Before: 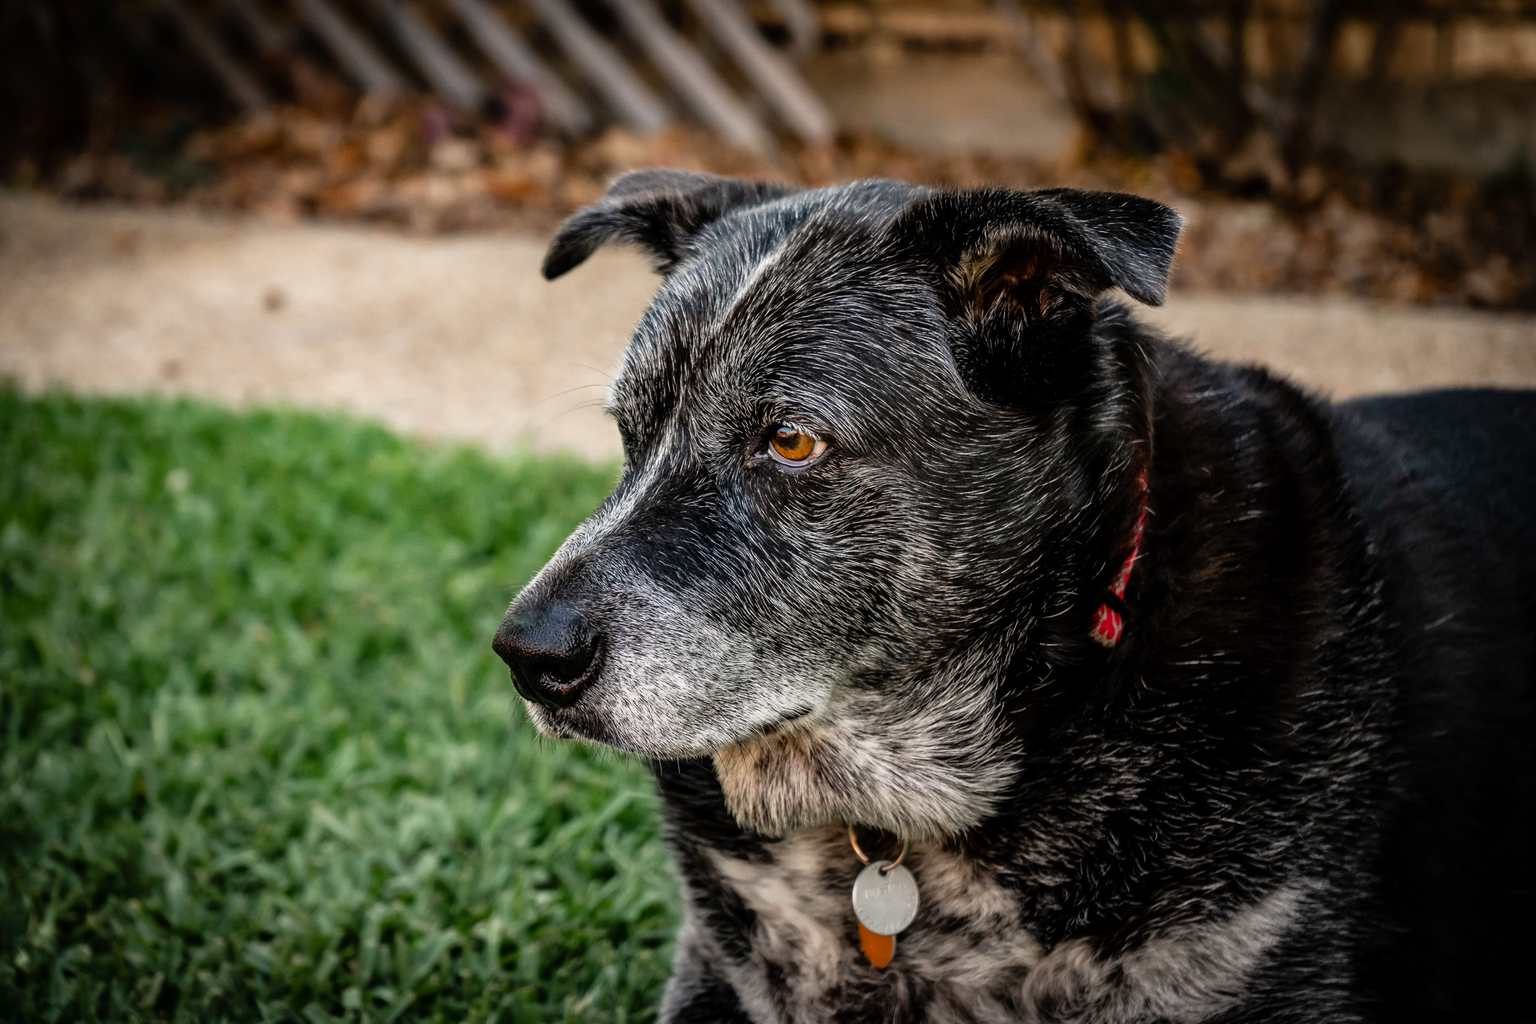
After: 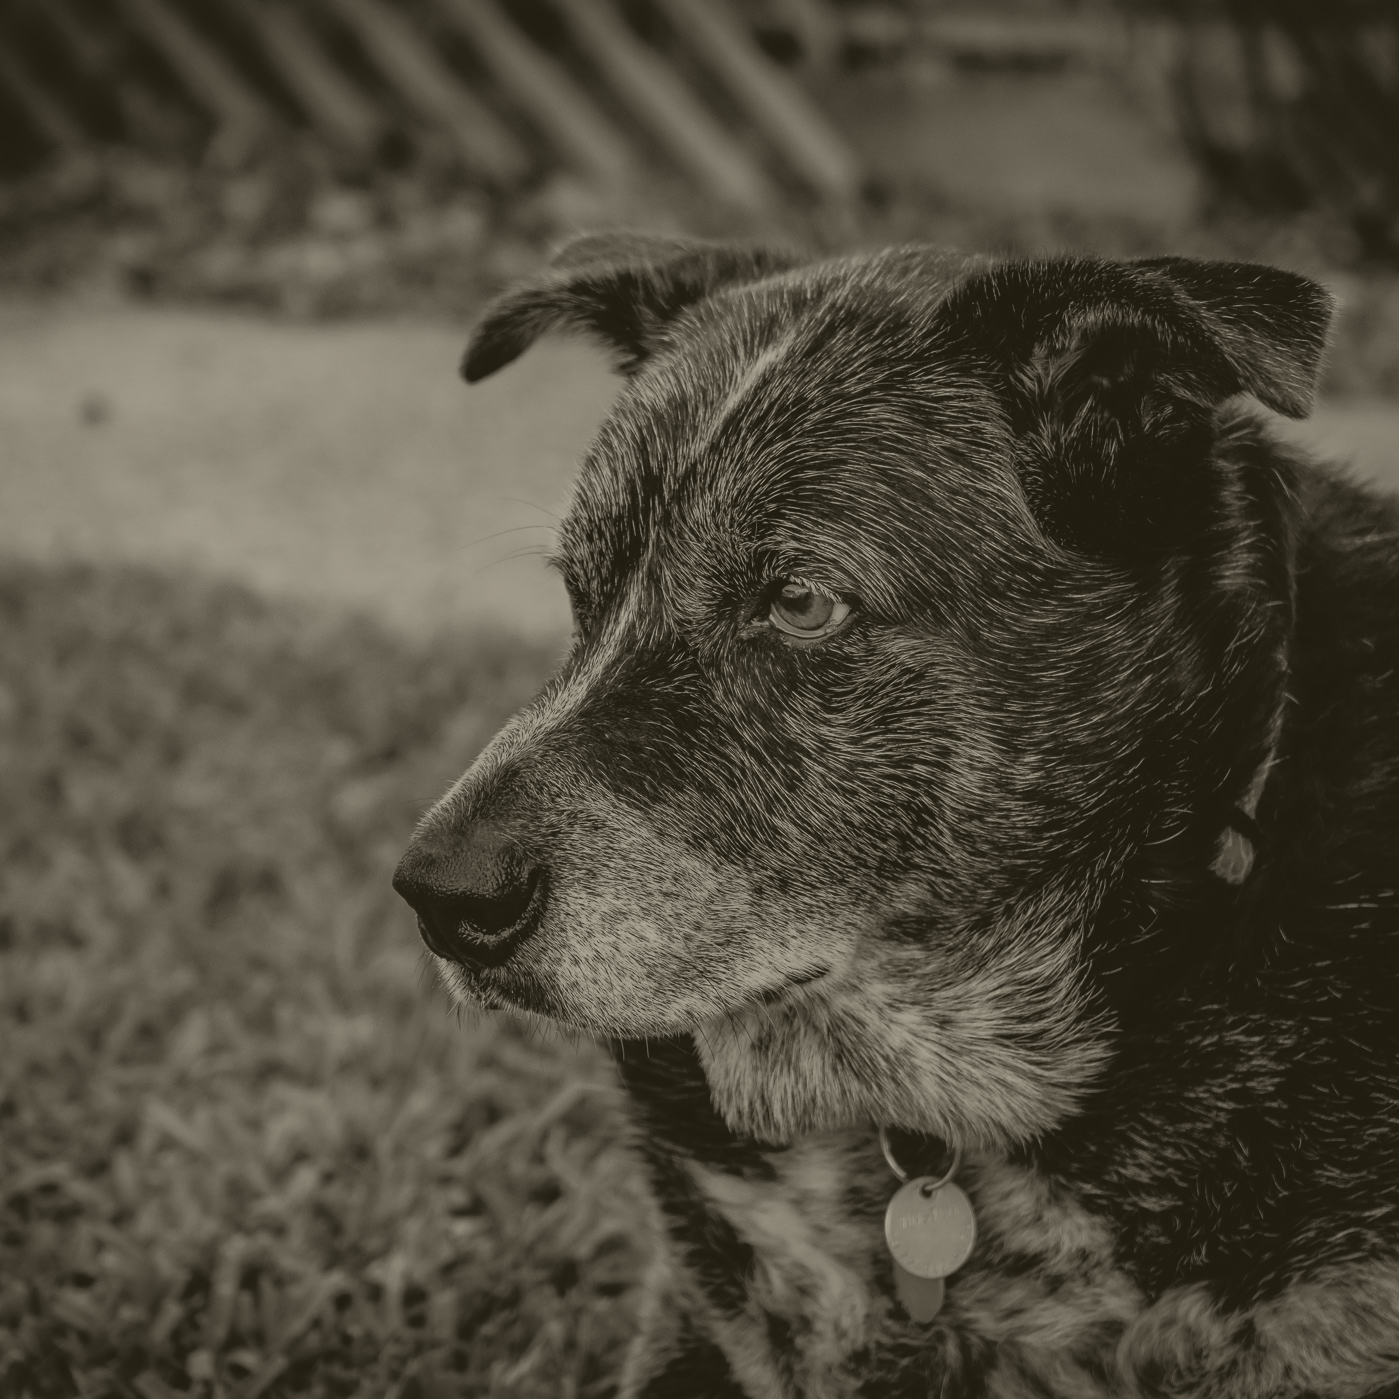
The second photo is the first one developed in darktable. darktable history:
crop and rotate: left 13.342%, right 19.991%
colorize: hue 41.44°, saturation 22%, source mix 60%, lightness 10.61%
velvia: on, module defaults
